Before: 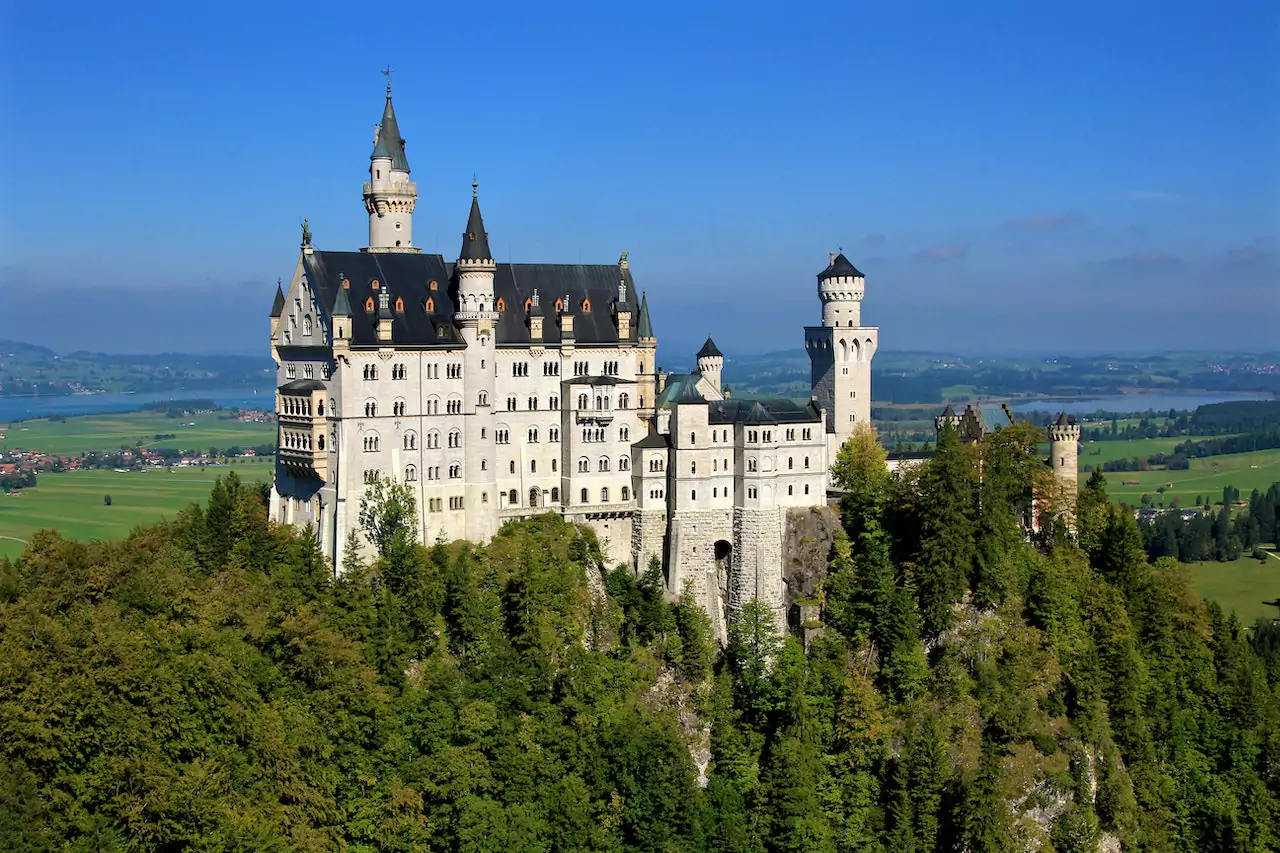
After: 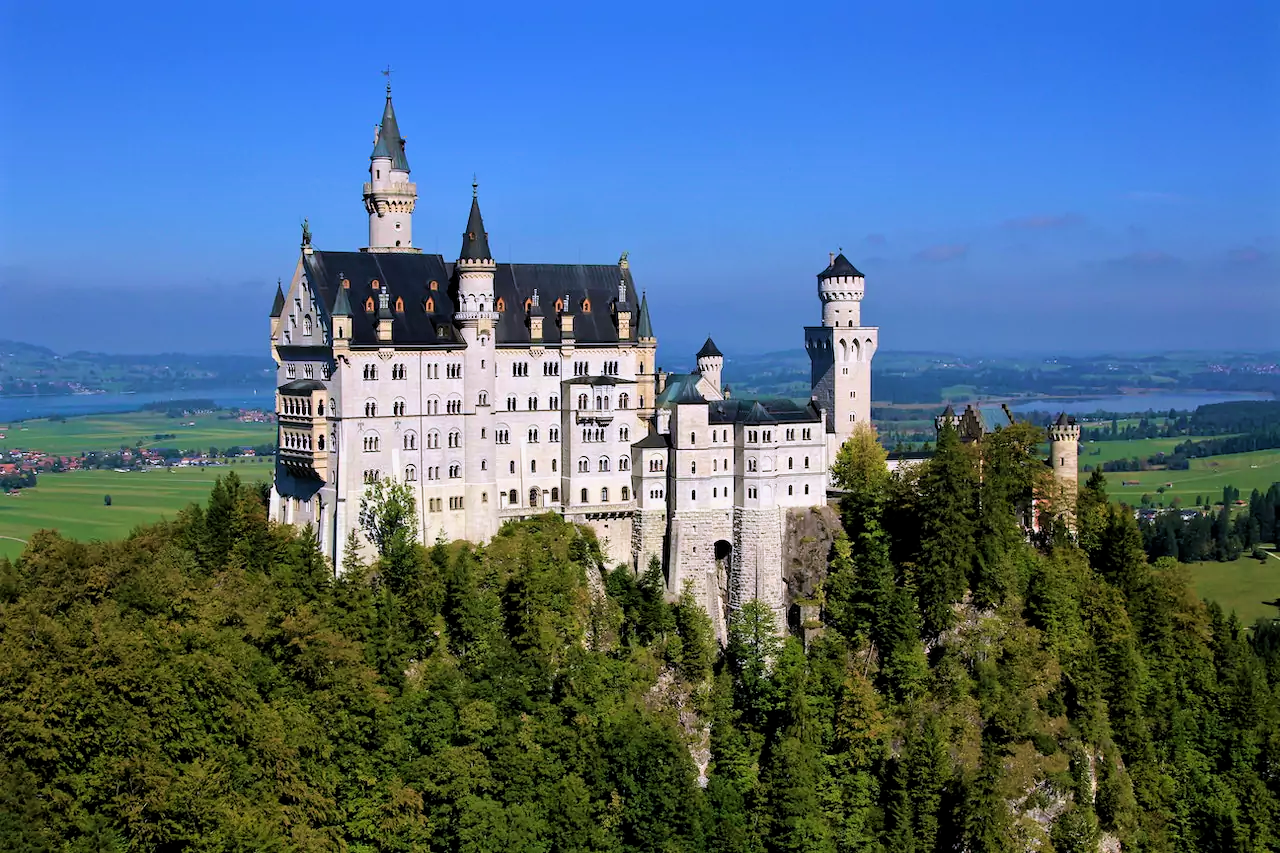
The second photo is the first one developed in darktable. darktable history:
filmic rgb: middle gray luminance 18.42%, black relative exposure -11.45 EV, white relative exposure 2.55 EV, threshold 6 EV, target black luminance 0%, hardness 8.41, latitude 99%, contrast 1.084, shadows ↔ highlights balance 0.505%, add noise in highlights 0, preserve chrominance max RGB, color science v3 (2019), use custom middle-gray values true, iterations of high-quality reconstruction 0, contrast in highlights soft, enable highlight reconstruction true
exposure: compensate highlight preservation false
velvia: on, module defaults
white balance: red 1.004, blue 1.096
